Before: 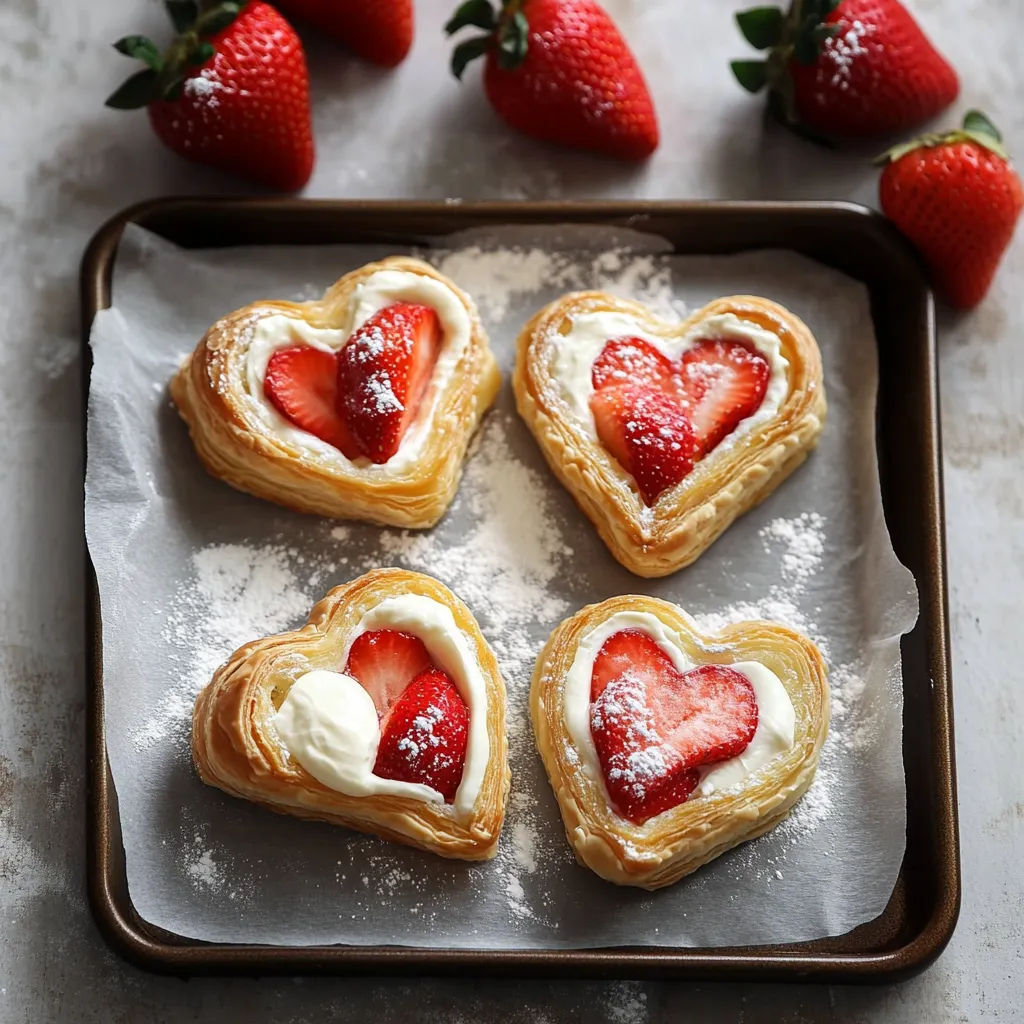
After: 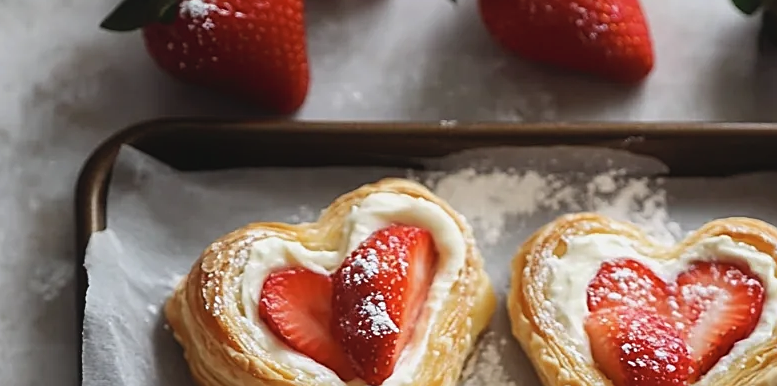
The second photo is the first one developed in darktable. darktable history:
contrast brightness saturation: contrast -0.094, saturation -0.093
crop: left 0.529%, top 7.644%, right 23.523%, bottom 54.604%
sharpen: on, module defaults
